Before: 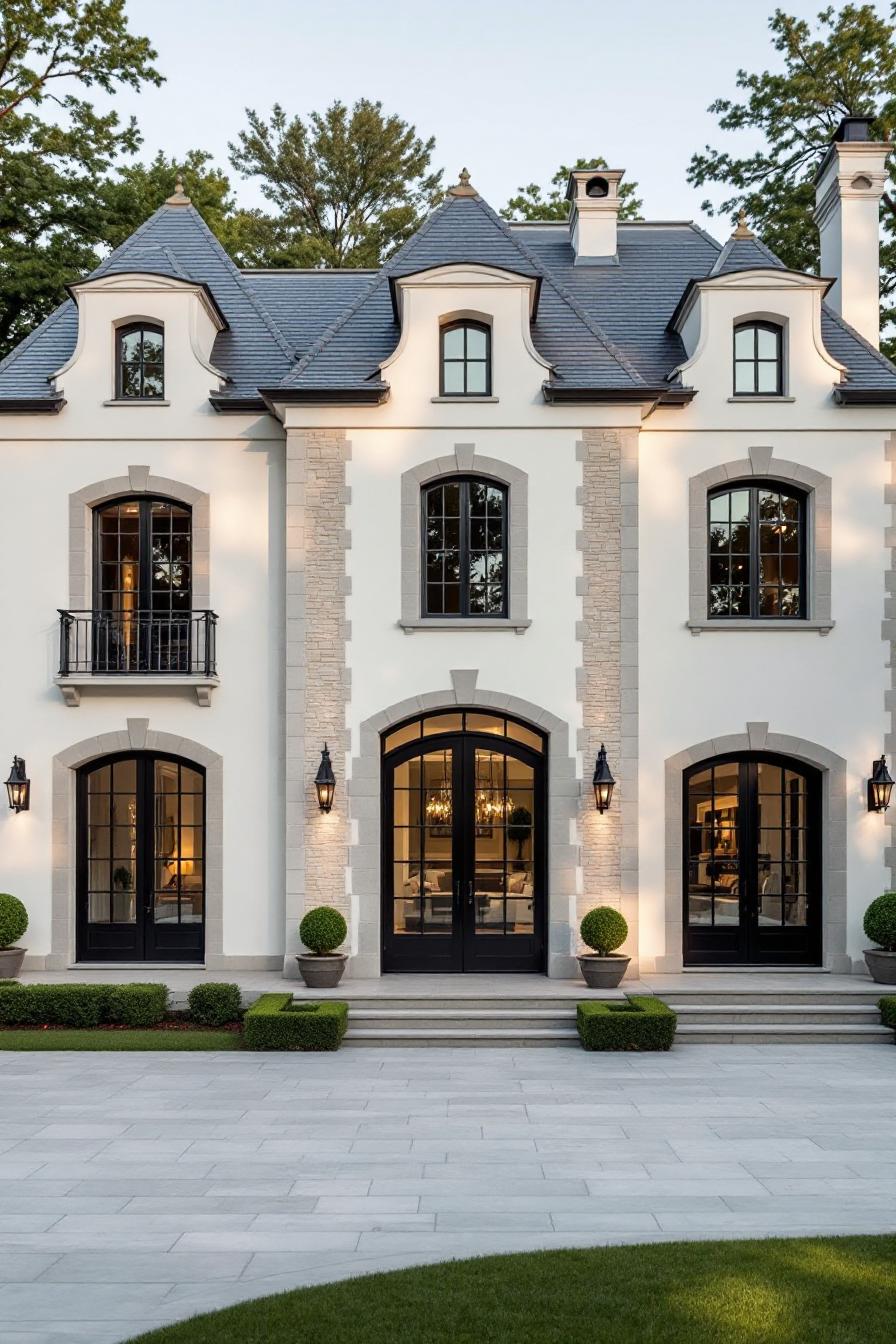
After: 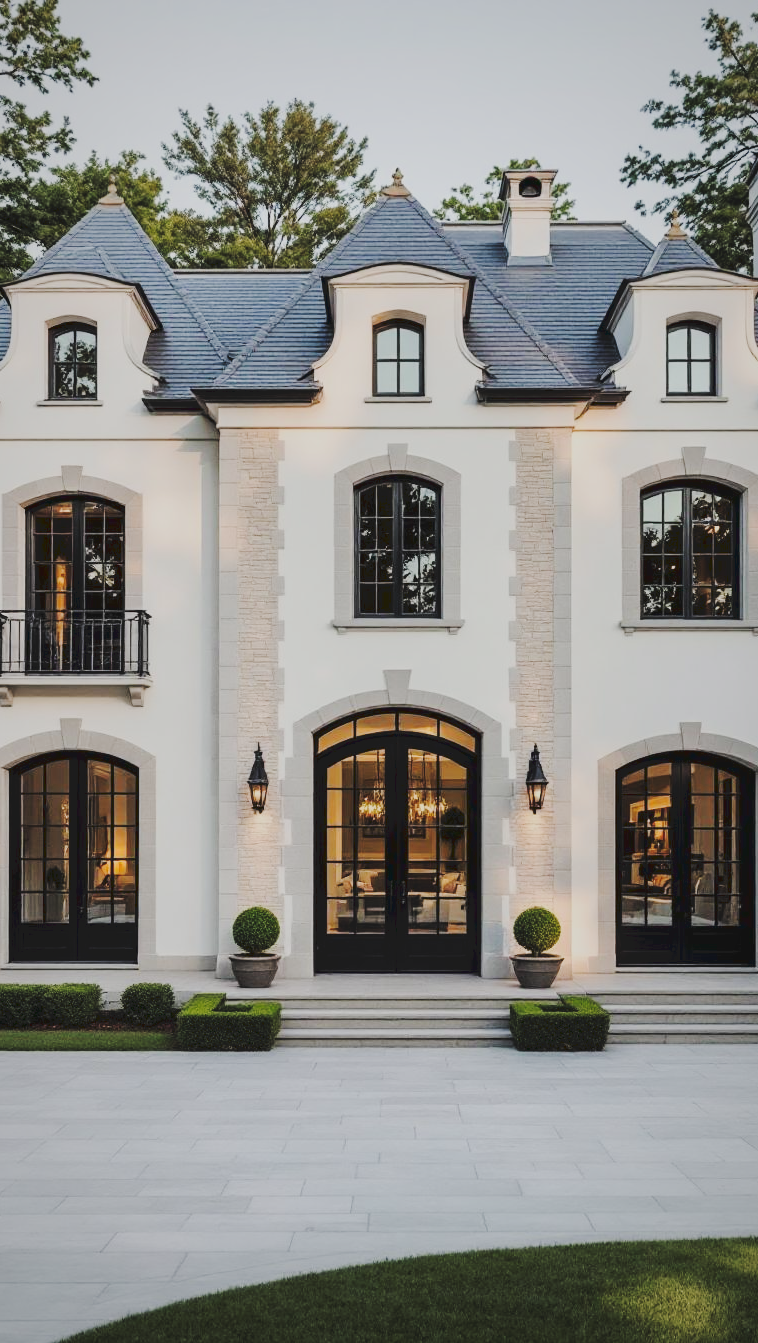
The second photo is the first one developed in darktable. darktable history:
crop: left 7.529%, right 7.866%
filmic rgb: black relative exposure -7.38 EV, white relative exposure 5.09 EV, threshold 2.96 EV, structure ↔ texture 99.21%, hardness 3.21, enable highlight reconstruction true
tone curve: curves: ch0 [(0, 0) (0.003, 0.1) (0.011, 0.101) (0.025, 0.11) (0.044, 0.126) (0.069, 0.14) (0.1, 0.158) (0.136, 0.18) (0.177, 0.206) (0.224, 0.243) (0.277, 0.293) (0.335, 0.36) (0.399, 0.446) (0.468, 0.537) (0.543, 0.618) (0.623, 0.694) (0.709, 0.763) (0.801, 0.836) (0.898, 0.908) (1, 1)], preserve colors none
vignetting: fall-off start 72.08%, fall-off radius 107.29%, width/height ratio 0.734
